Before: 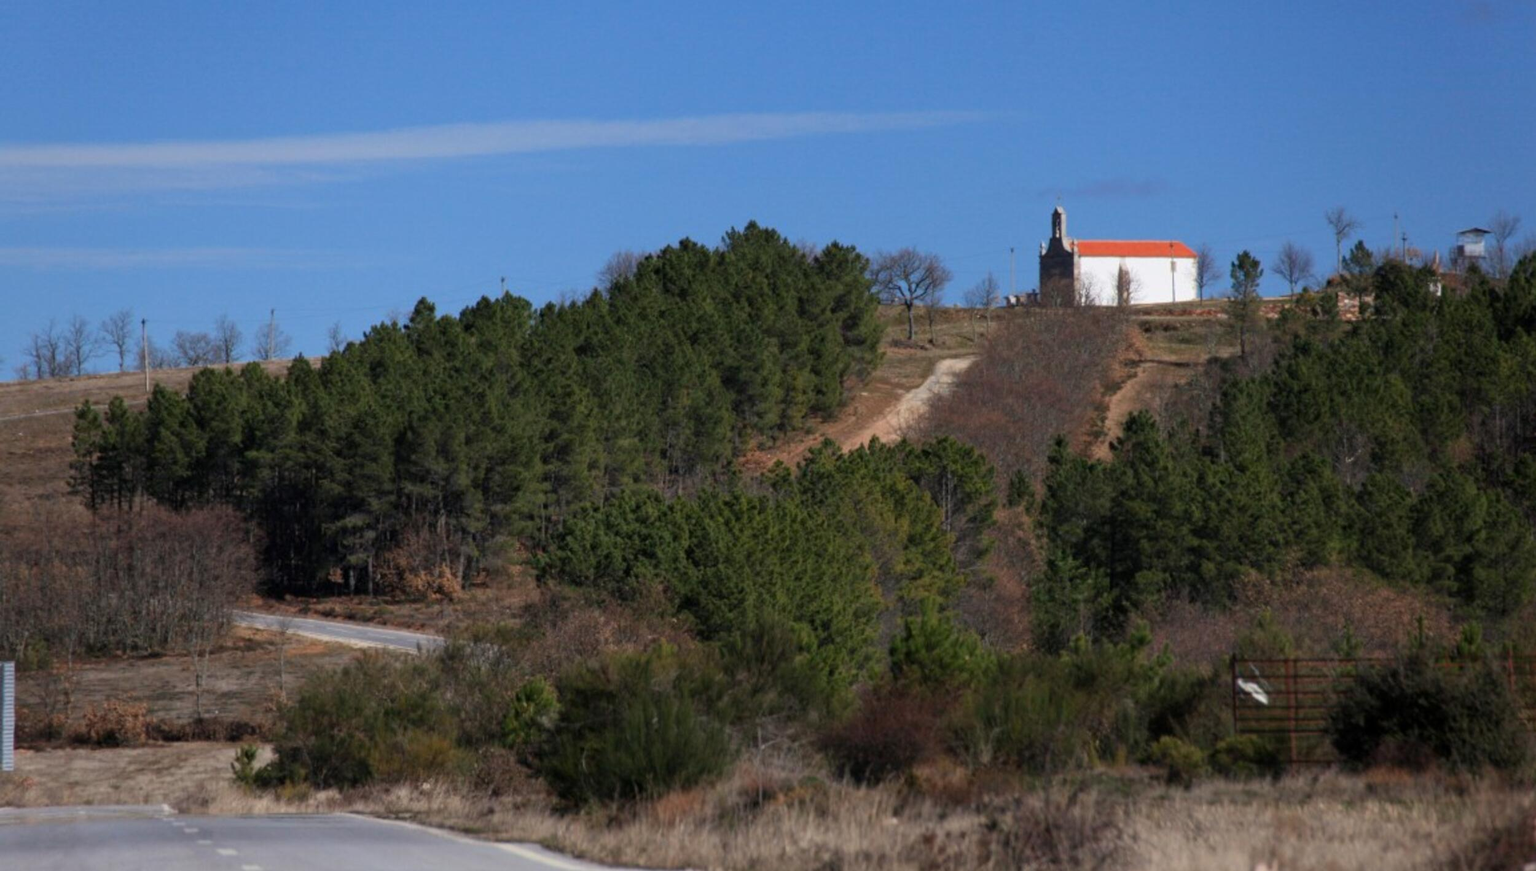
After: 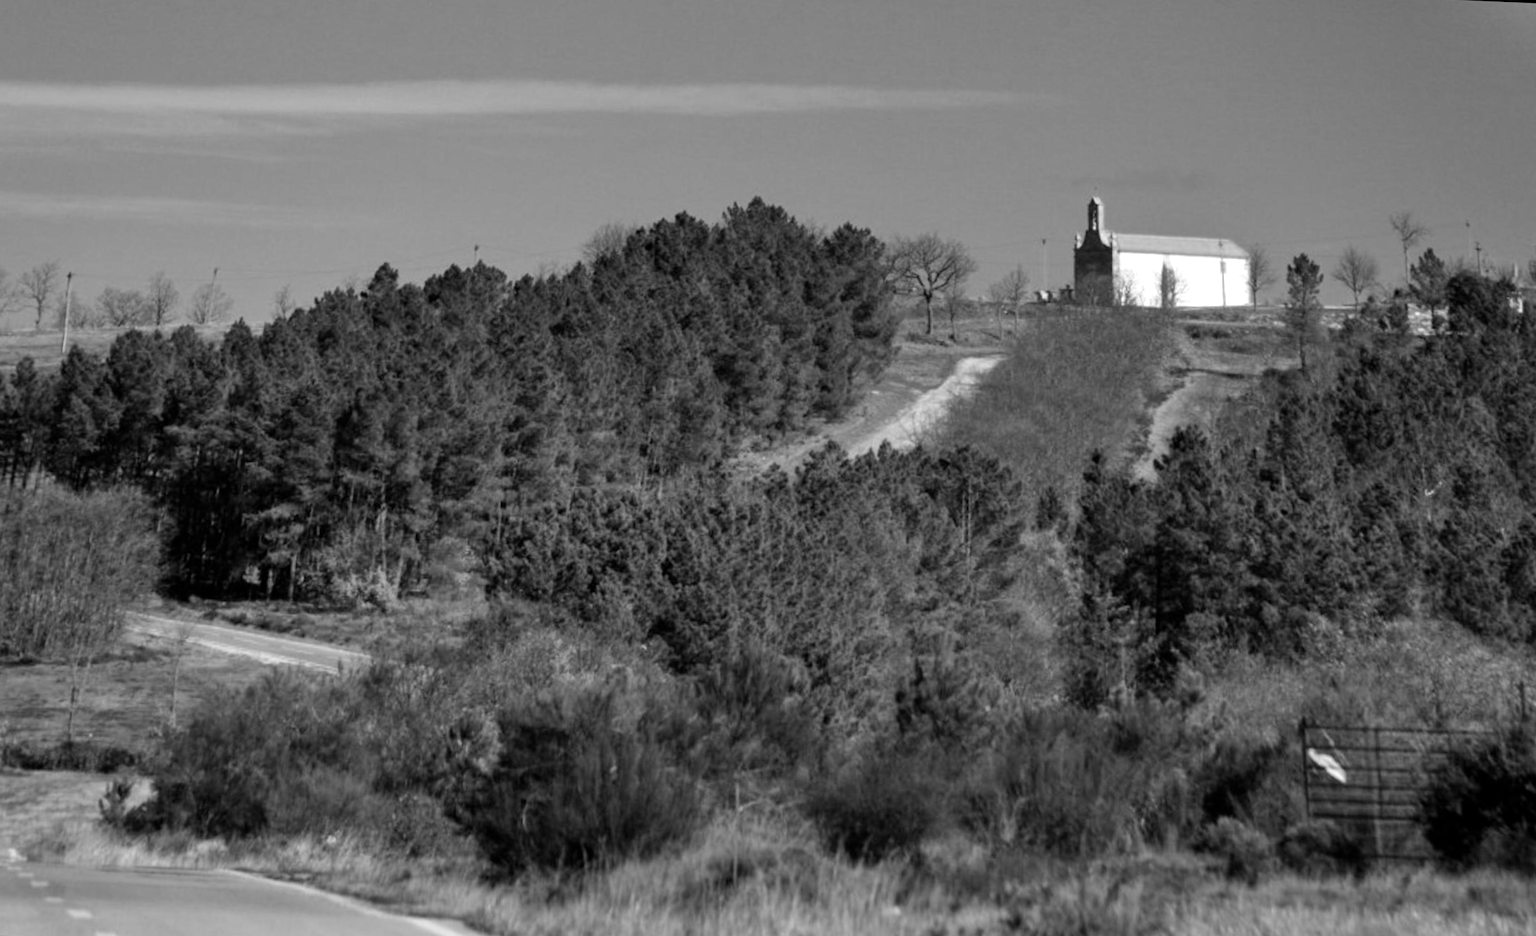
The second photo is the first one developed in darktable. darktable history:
crop and rotate: angle -2.38°
shadows and highlights: soften with gaussian
color correction: highlights a* 5.81, highlights b* 4.84
monochrome: on, module defaults
white balance: red 1.467, blue 0.684
rotate and perspective: rotation 0.215°, lens shift (vertical) -0.139, crop left 0.069, crop right 0.939, crop top 0.002, crop bottom 0.996
